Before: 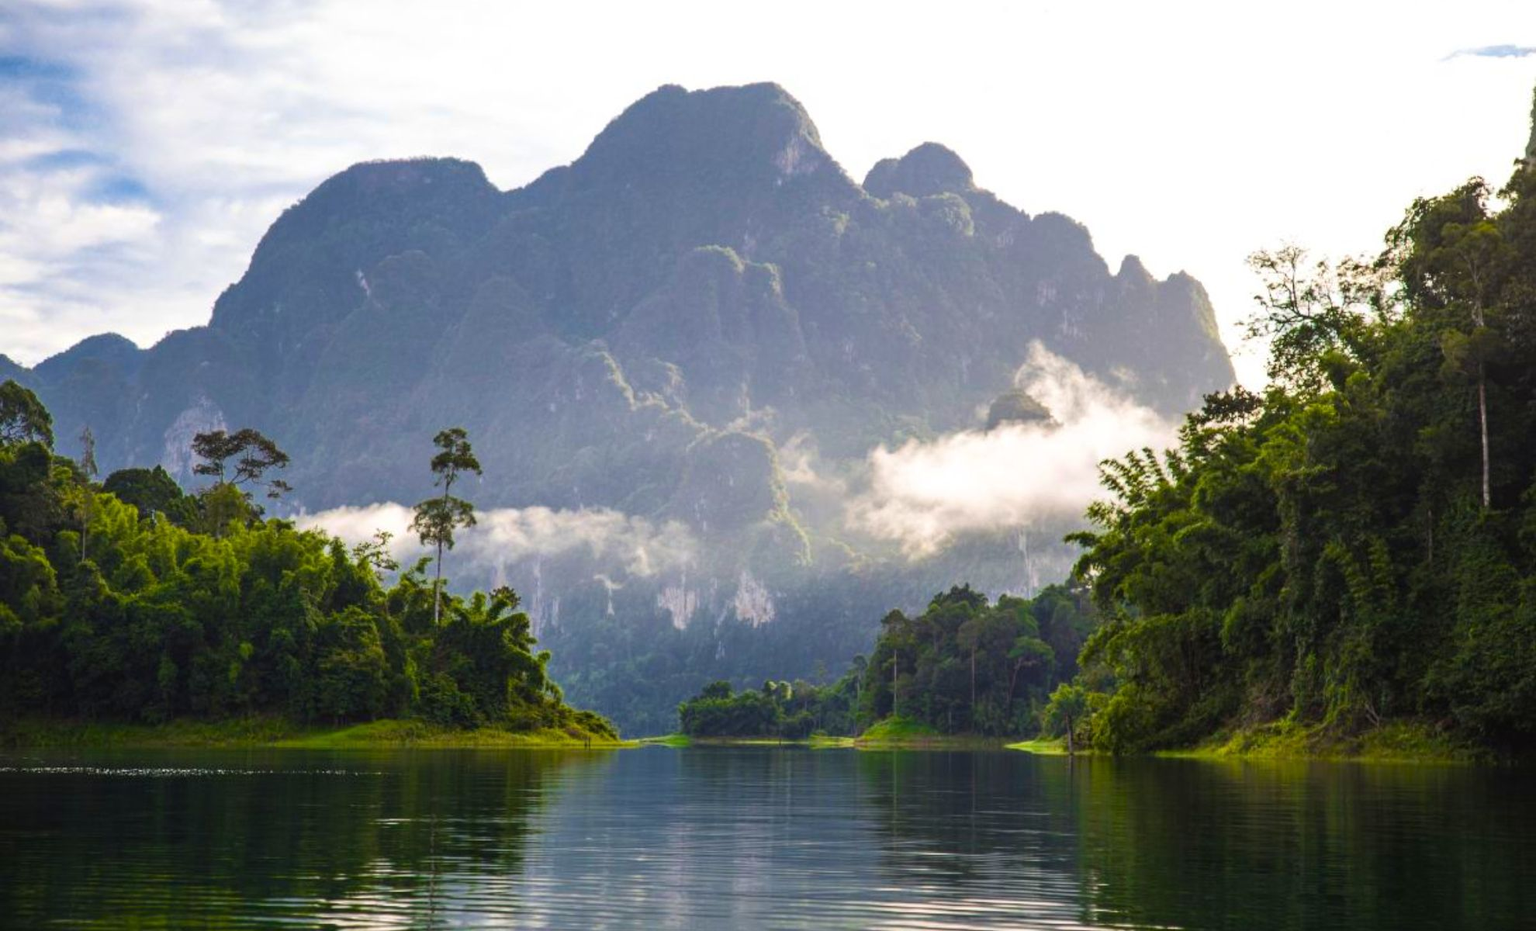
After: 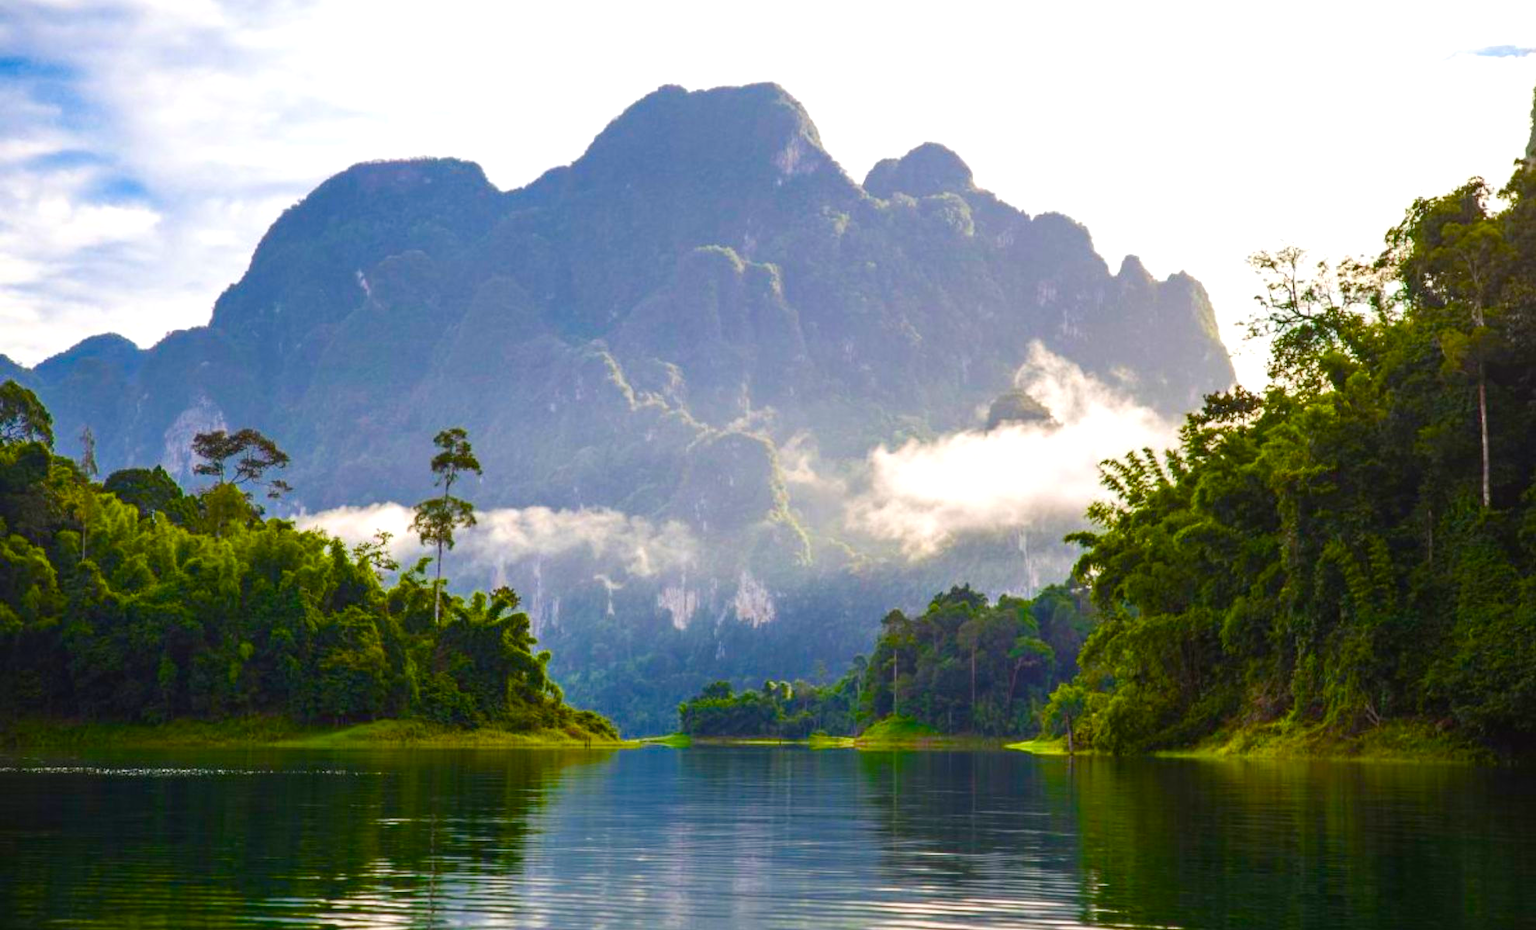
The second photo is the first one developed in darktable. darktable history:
exposure: exposure 0.201 EV, compensate highlight preservation false
color balance rgb: linear chroma grading › global chroma 15.063%, perceptual saturation grading › global saturation 20%, perceptual saturation grading › highlights -24.738%, perceptual saturation grading › shadows 49.373%, global vibrance 11.28%
